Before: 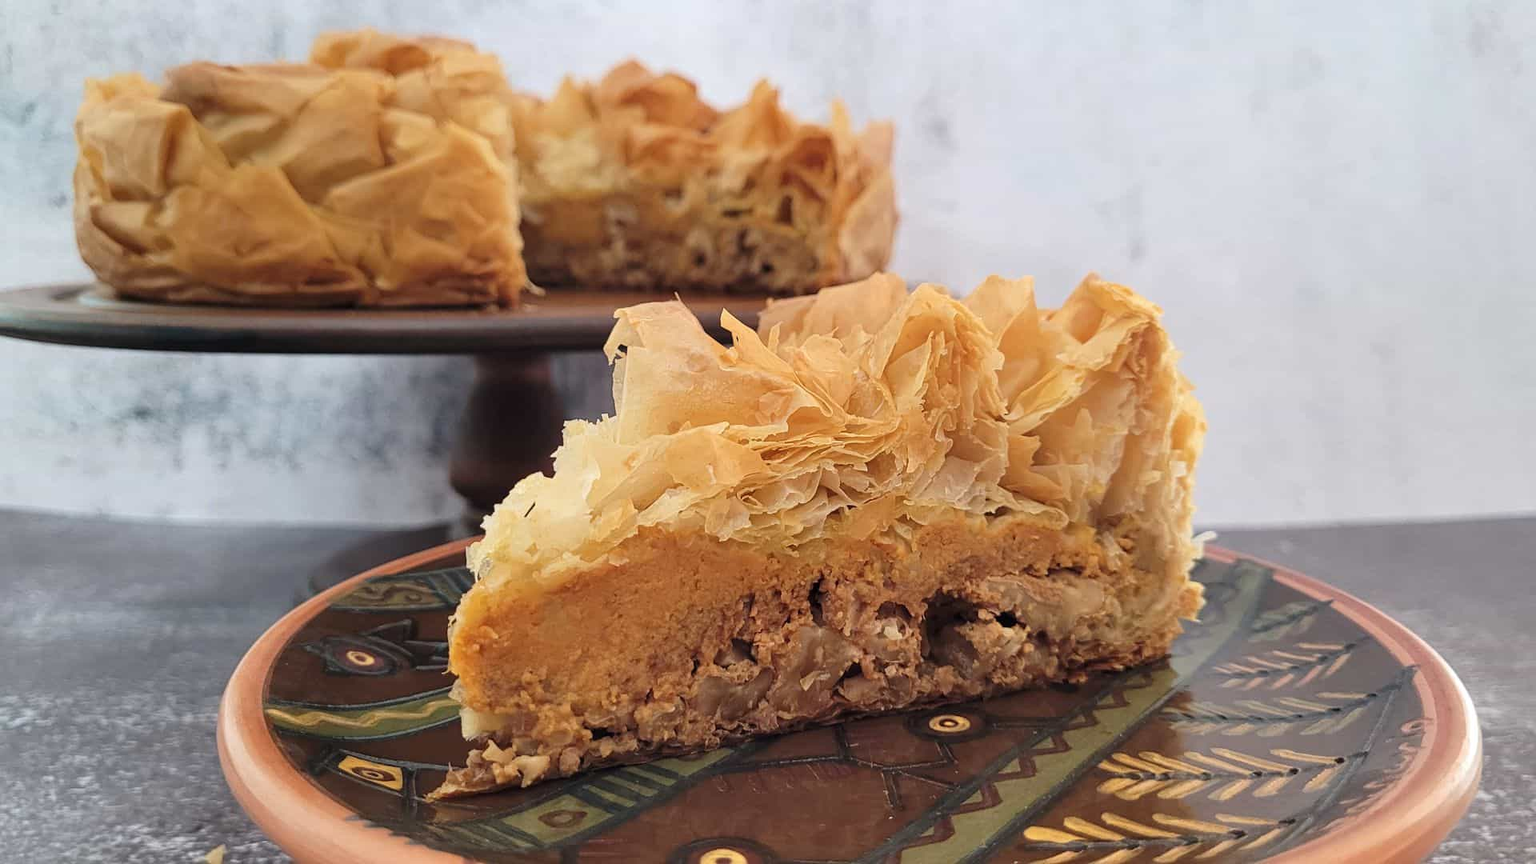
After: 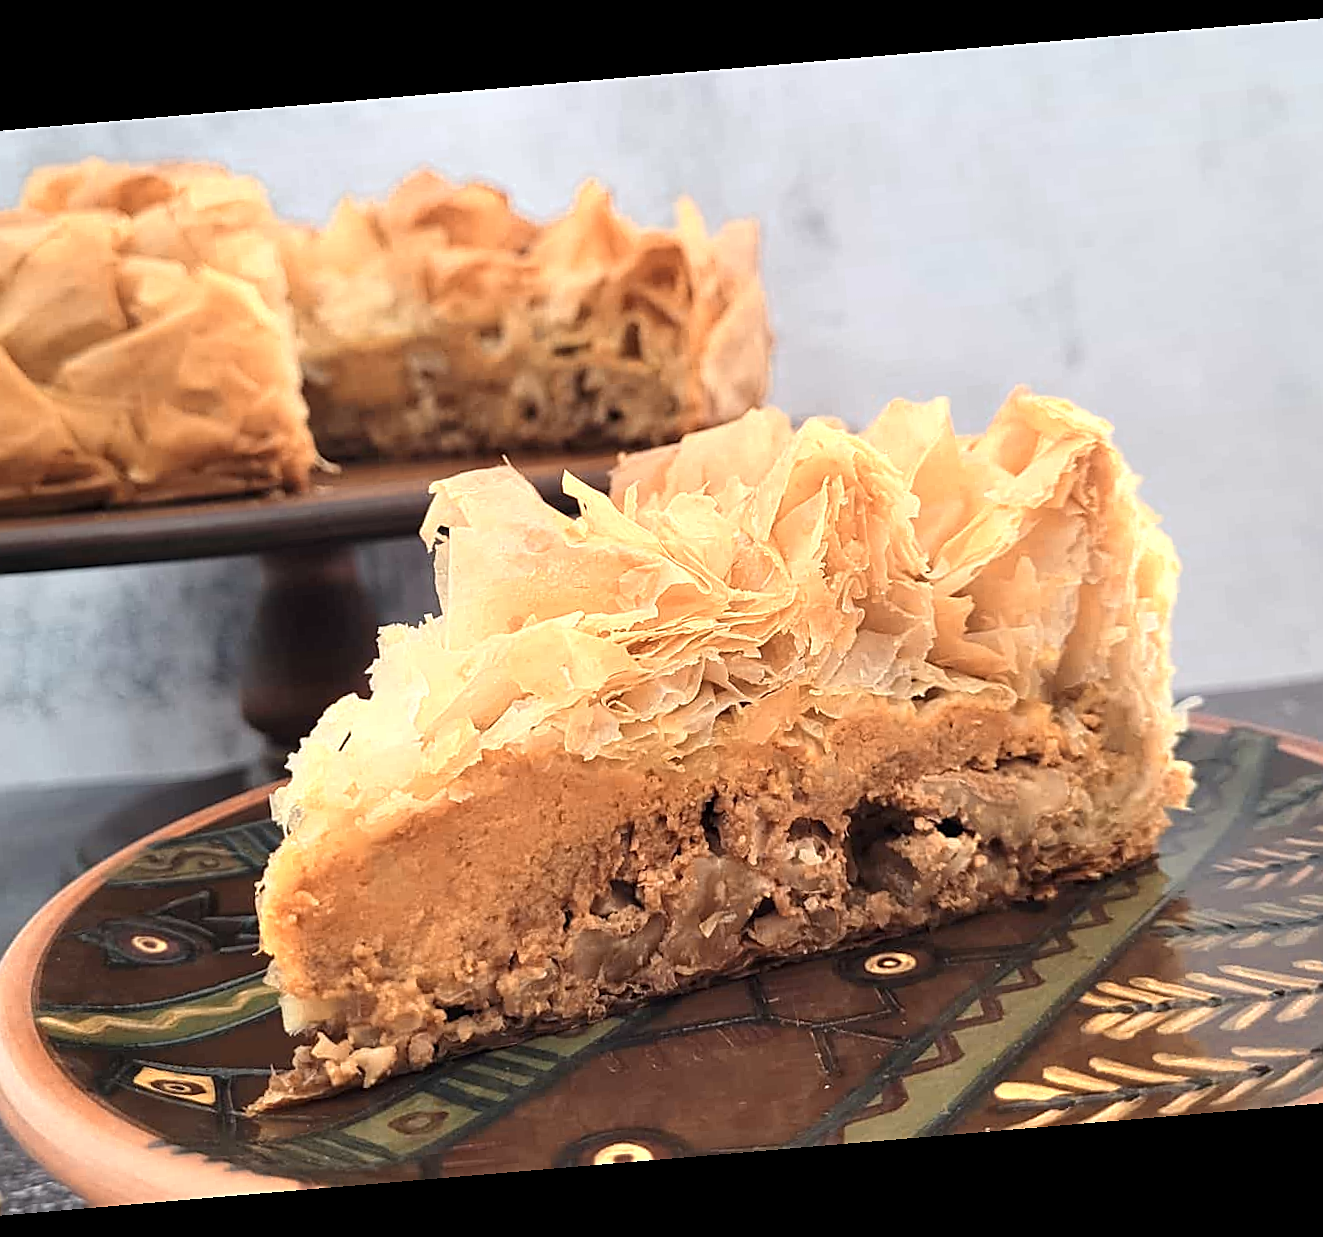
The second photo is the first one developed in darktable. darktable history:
color zones: curves: ch0 [(0.018, 0.548) (0.197, 0.654) (0.425, 0.447) (0.605, 0.658) (0.732, 0.579)]; ch1 [(0.105, 0.531) (0.224, 0.531) (0.386, 0.39) (0.618, 0.456) (0.732, 0.456) (0.956, 0.421)]; ch2 [(0.039, 0.583) (0.215, 0.465) (0.399, 0.544) (0.465, 0.548) (0.614, 0.447) (0.724, 0.43) (0.882, 0.623) (0.956, 0.632)]
rotate and perspective: rotation -4.86°, automatic cropping off
sharpen: on, module defaults
crop and rotate: left 18.442%, right 15.508%
